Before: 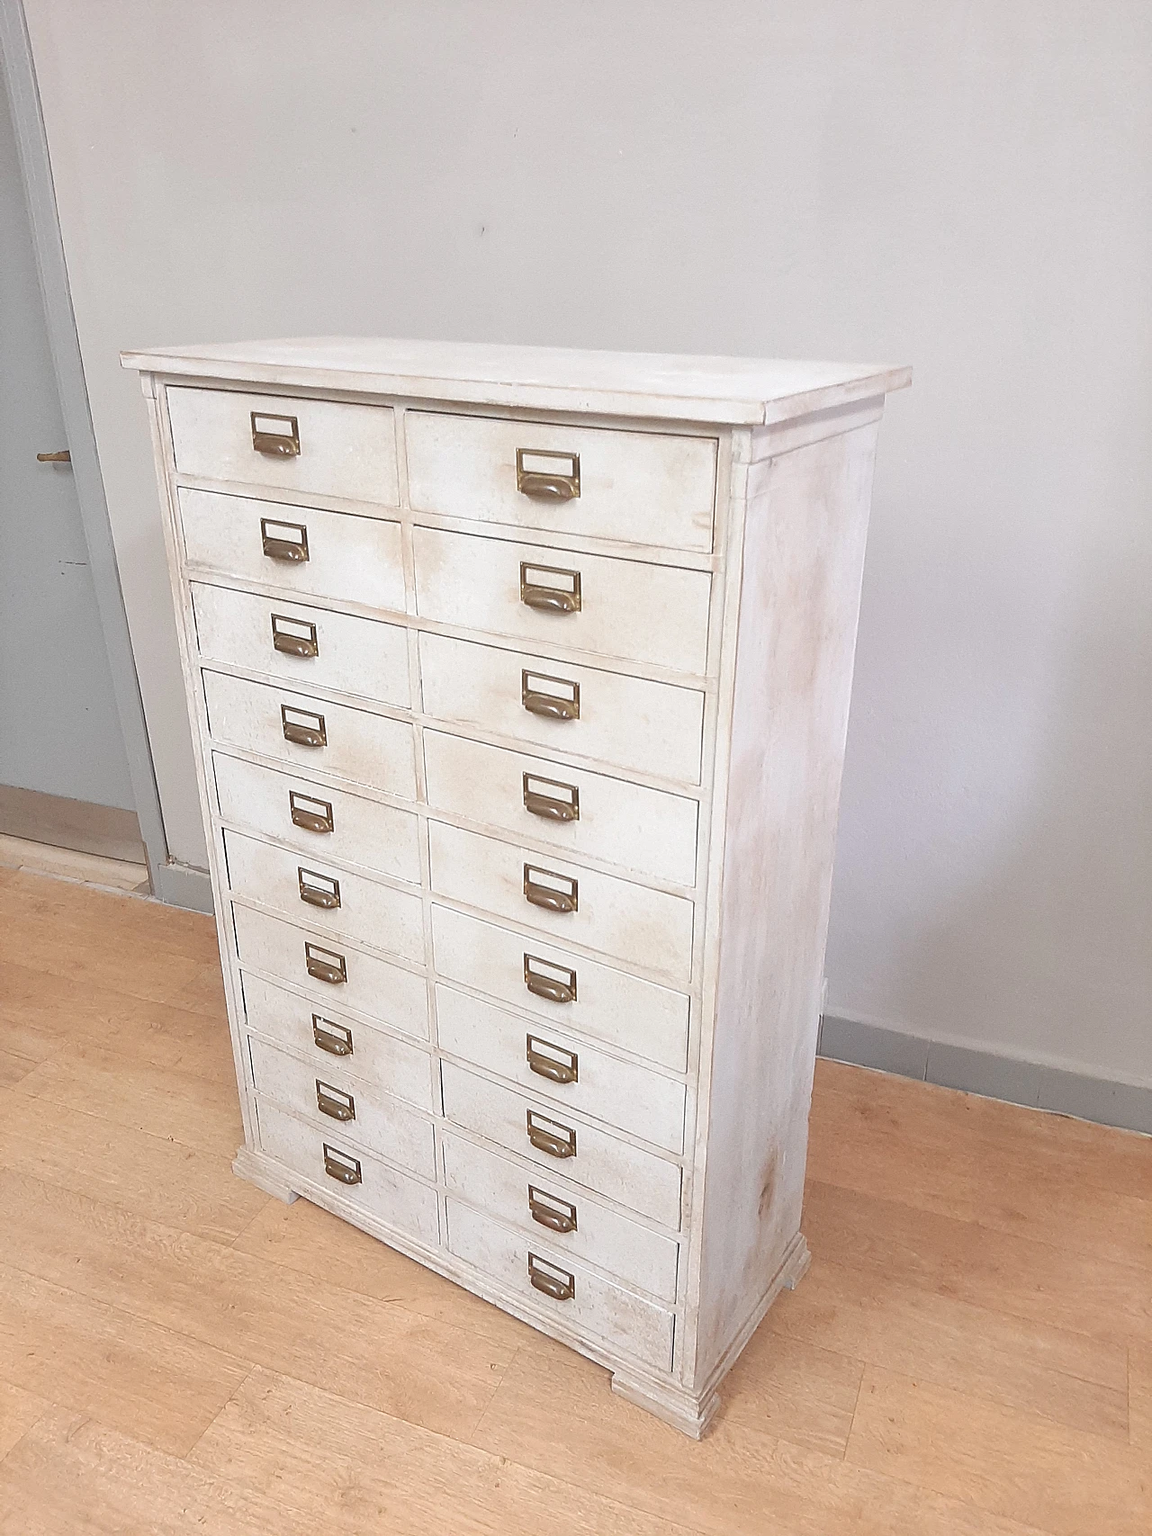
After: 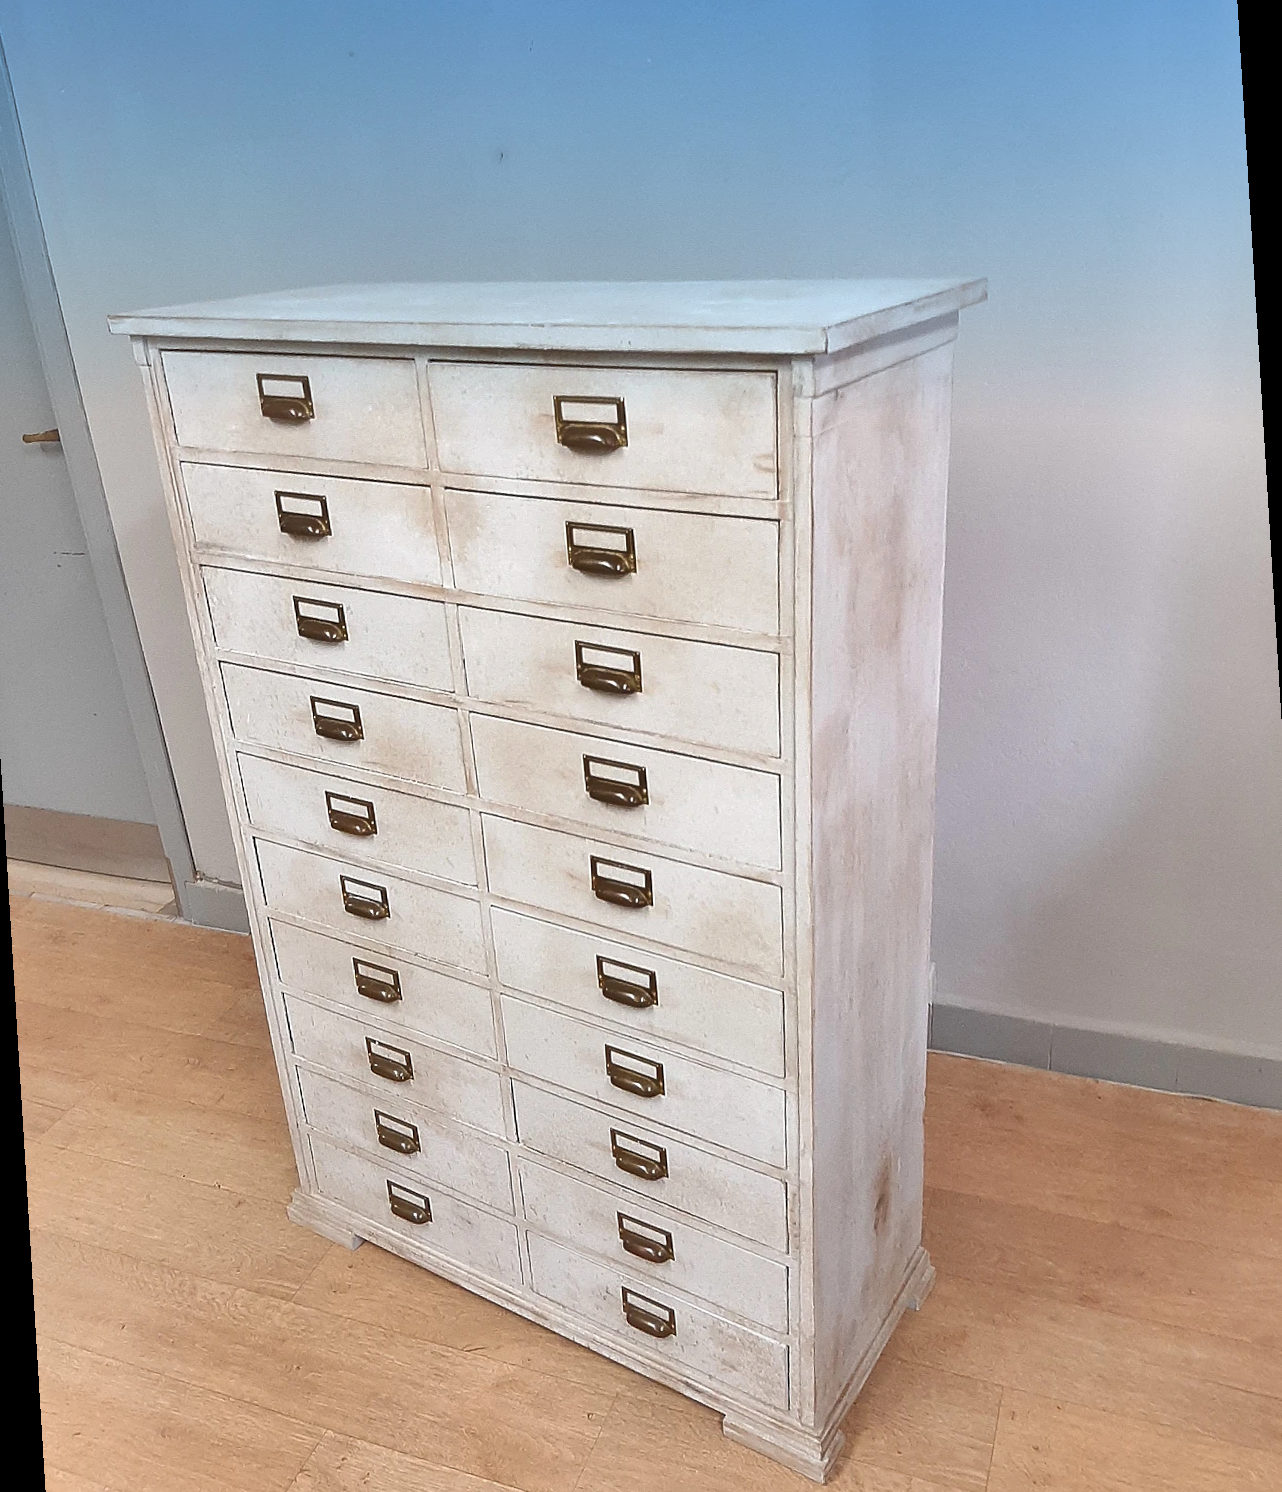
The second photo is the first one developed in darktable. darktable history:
rotate and perspective: rotation -3.52°, crop left 0.036, crop right 0.964, crop top 0.081, crop bottom 0.919
shadows and highlights: soften with gaussian
graduated density: density 2.02 EV, hardness 44%, rotation 0.374°, offset 8.21, hue 208.8°, saturation 97%
